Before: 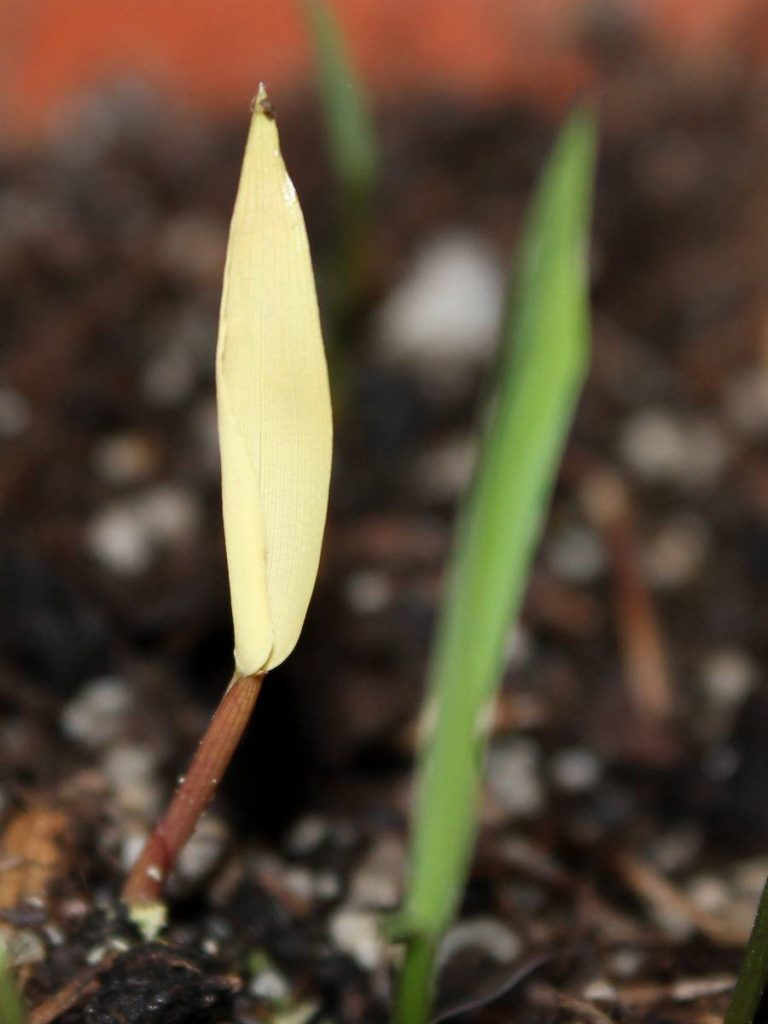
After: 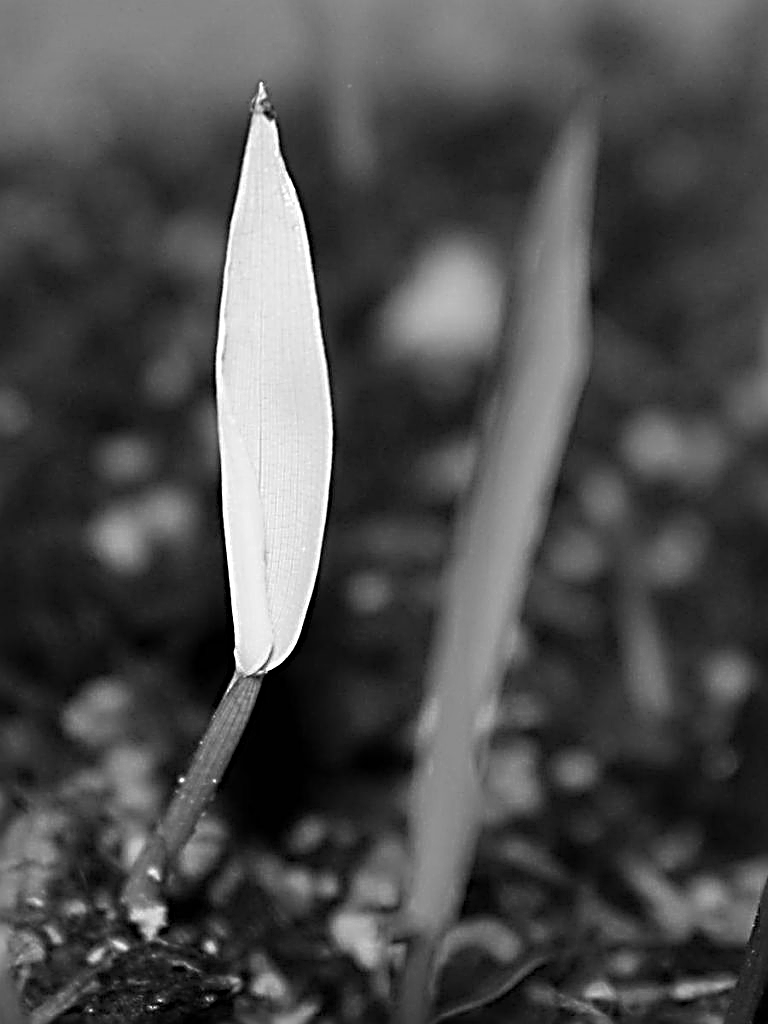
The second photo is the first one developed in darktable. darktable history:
sharpen: radius 3.17, amount 1.721
color calibration: output gray [0.714, 0.278, 0, 0], gray › normalize channels true, illuminant same as pipeline (D50), adaptation XYZ, x 0.346, y 0.358, temperature 5019.37 K, gamut compression 0.017
